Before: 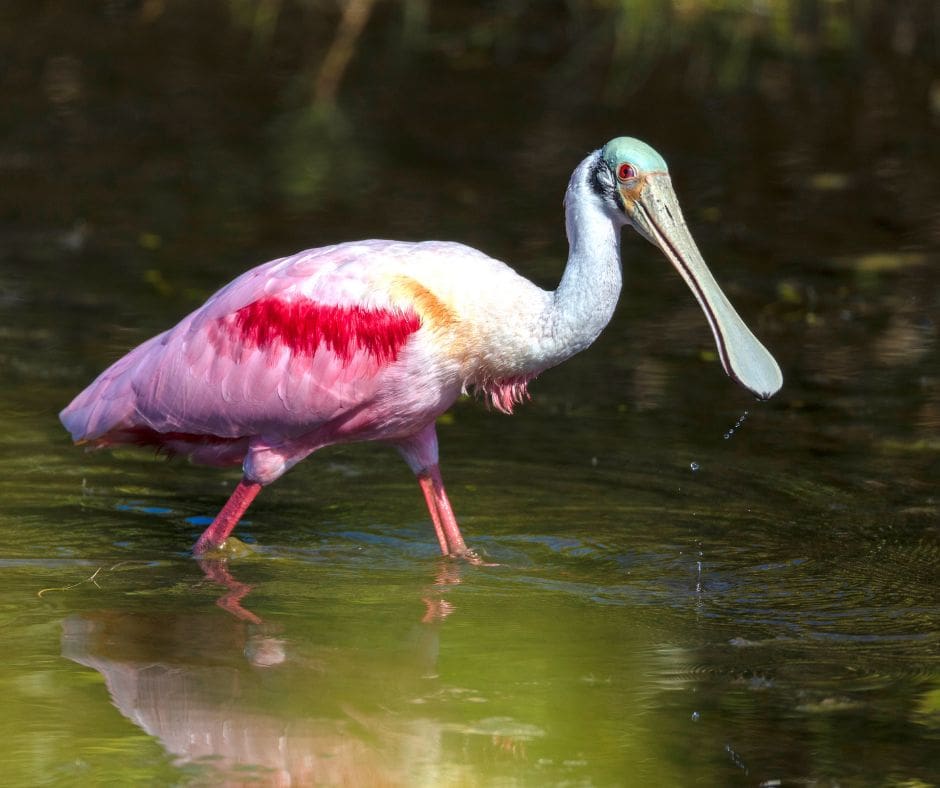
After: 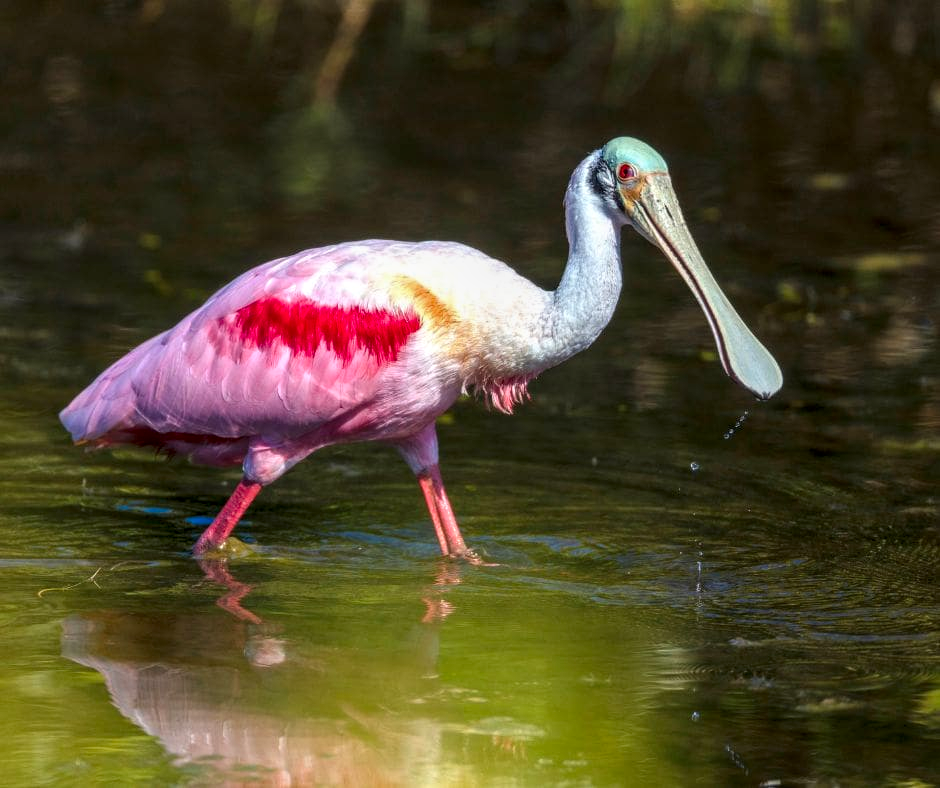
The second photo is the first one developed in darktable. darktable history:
local contrast: detail 130%
contrast brightness saturation: contrast 0.04, saturation 0.16
